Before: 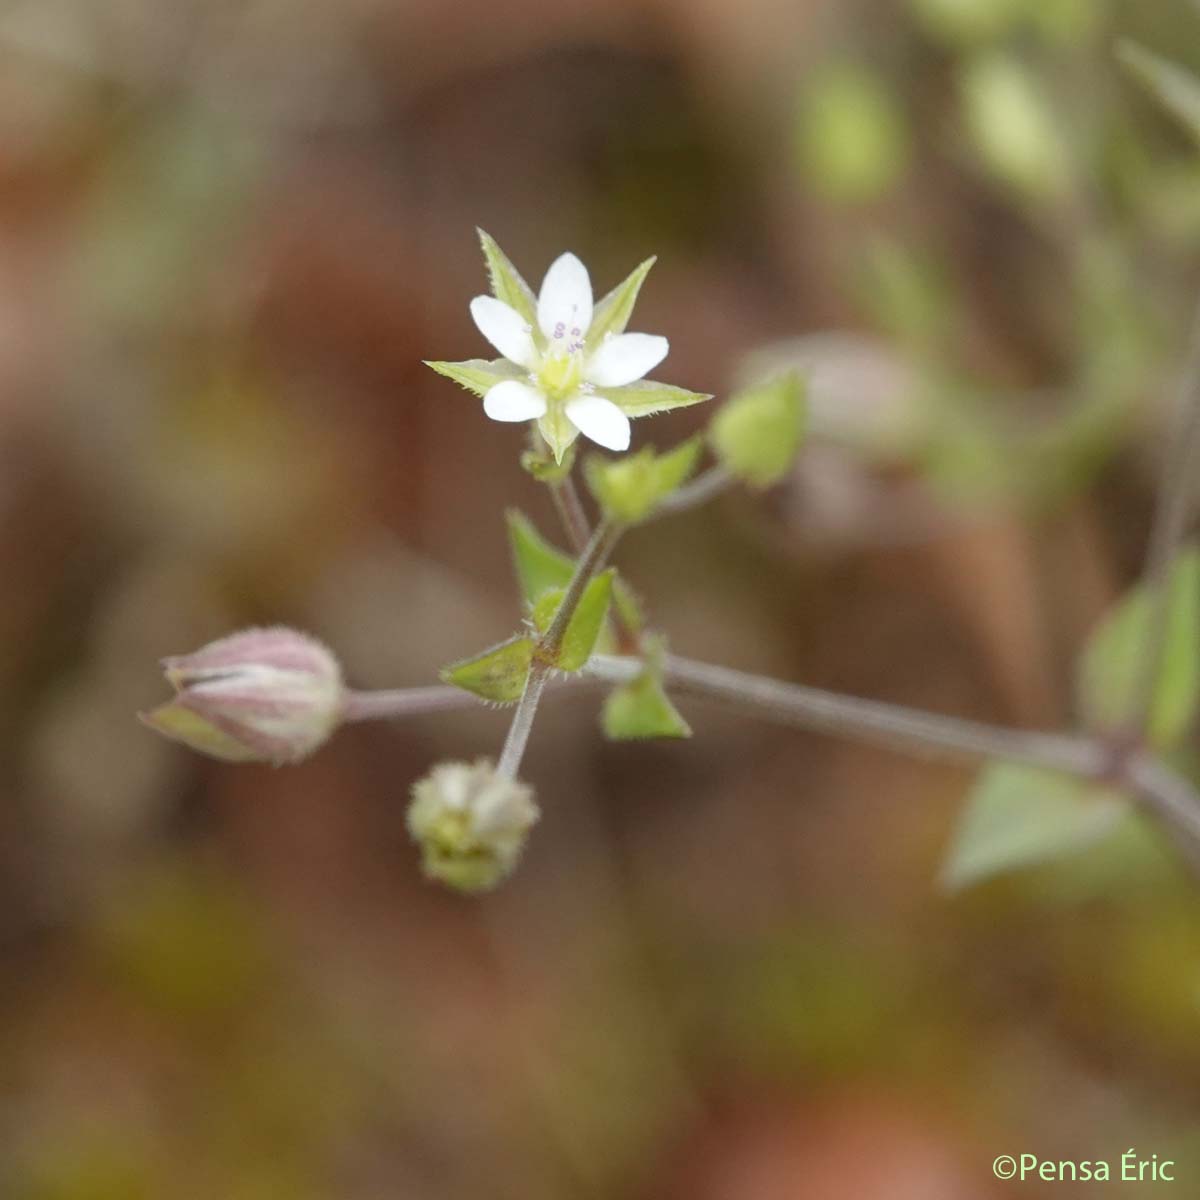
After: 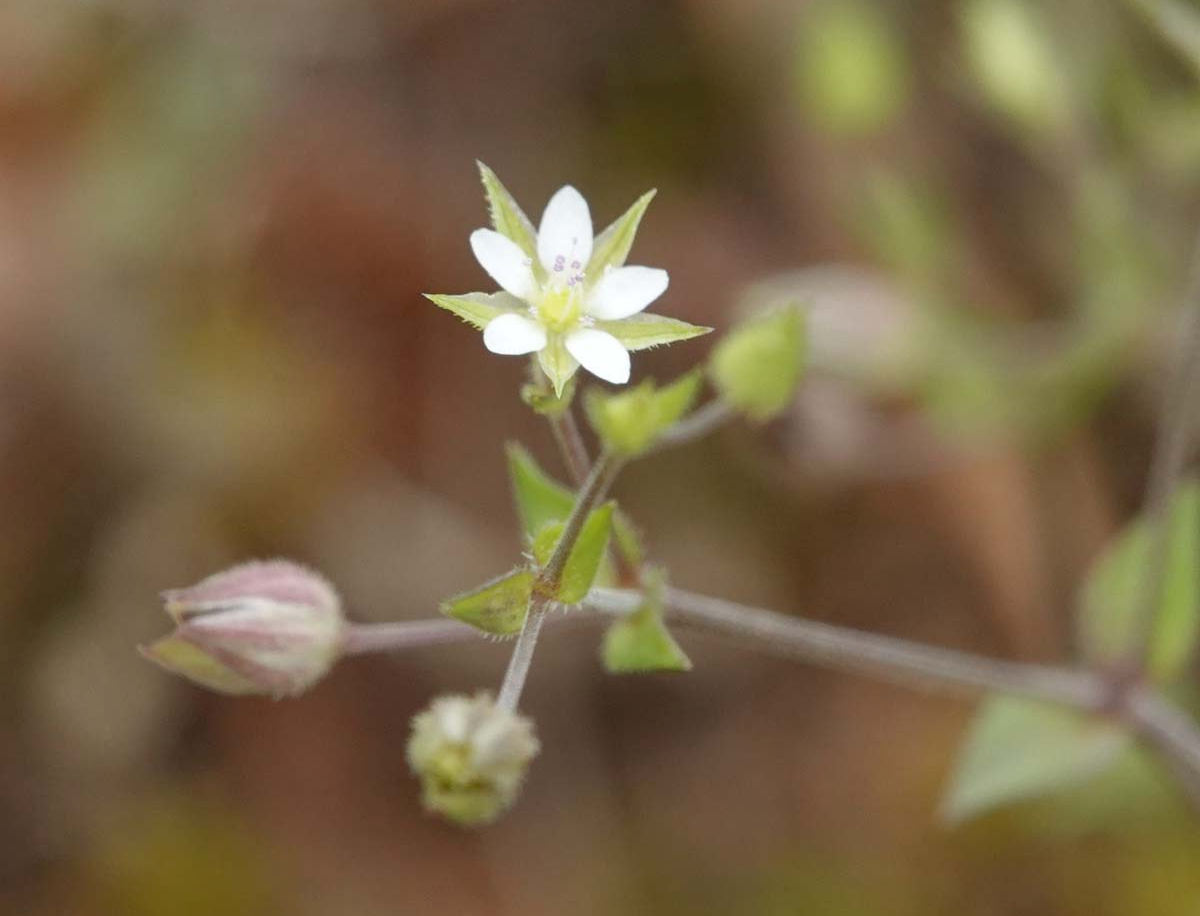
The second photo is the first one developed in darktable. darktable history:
crop: top 5.626%, bottom 18.022%
shadows and highlights: shadows 36.39, highlights -26.65, highlights color adjustment 0.256%, soften with gaussian
